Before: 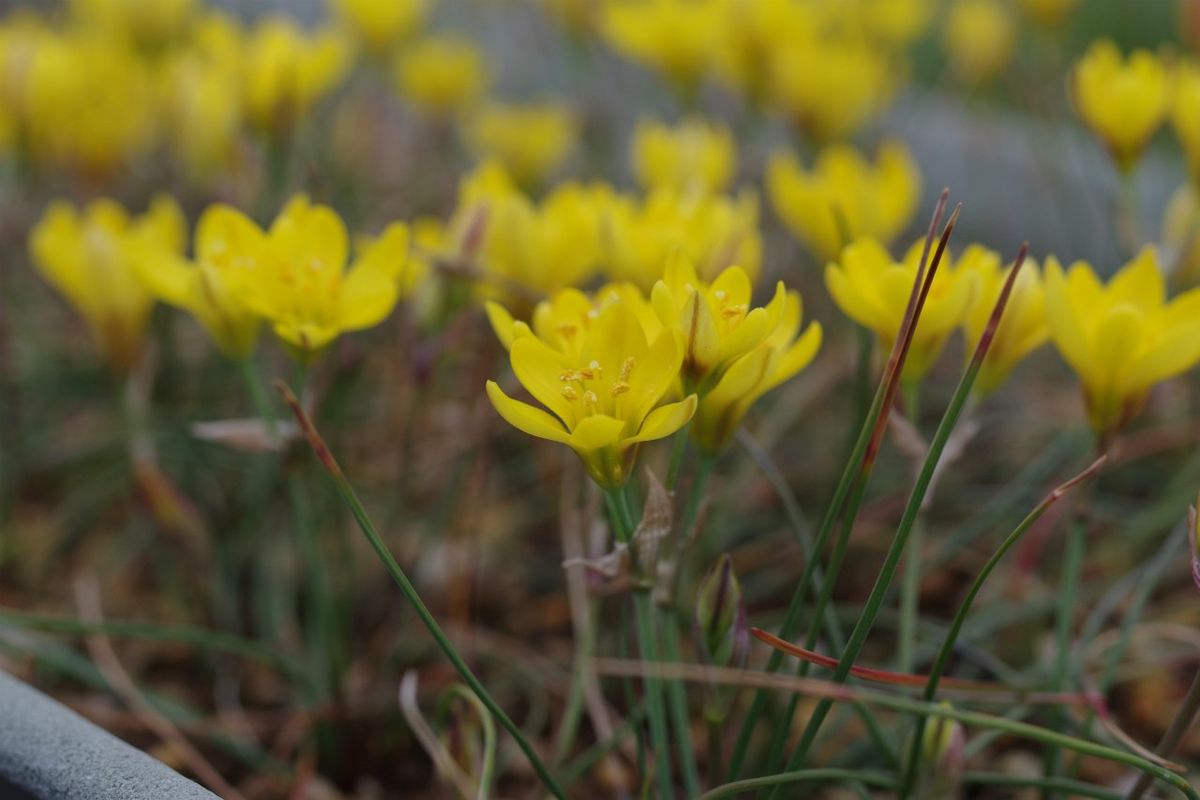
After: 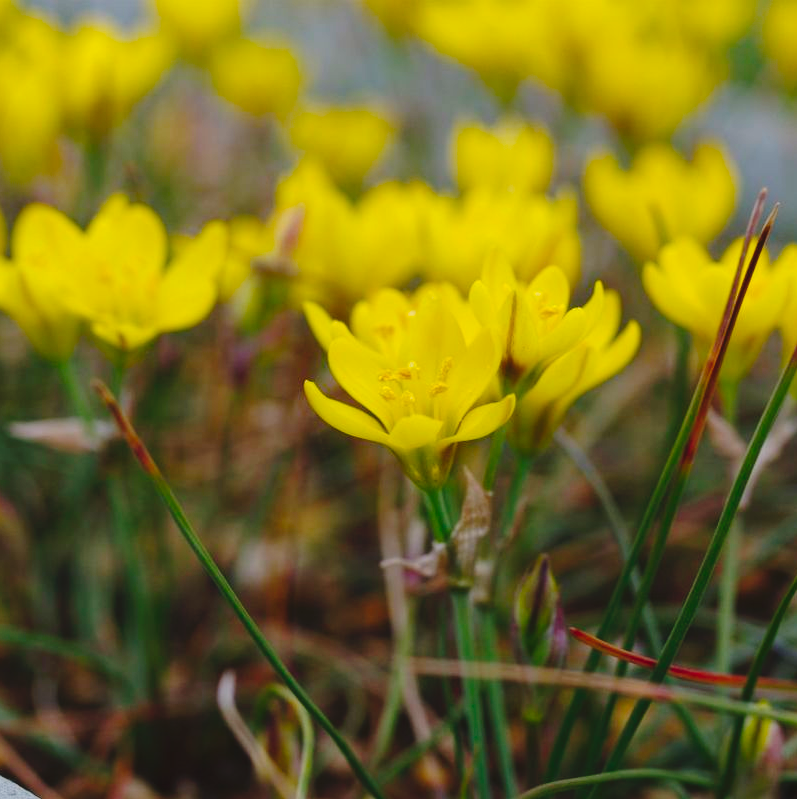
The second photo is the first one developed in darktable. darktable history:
crop and rotate: left 15.199%, right 18.304%
tone equalizer: on, module defaults
tone curve: curves: ch0 [(0, 0) (0.003, 0.047) (0.011, 0.051) (0.025, 0.061) (0.044, 0.075) (0.069, 0.09) (0.1, 0.102) (0.136, 0.125) (0.177, 0.173) (0.224, 0.226) (0.277, 0.303) (0.335, 0.388) (0.399, 0.469) (0.468, 0.545) (0.543, 0.623) (0.623, 0.695) (0.709, 0.766) (0.801, 0.832) (0.898, 0.905) (1, 1)], preserve colors none
exposure: compensate exposure bias true, compensate highlight preservation false
color balance rgb: perceptual saturation grading › global saturation 29.946%, perceptual brilliance grading › highlights 11.756%, global vibrance 20%
